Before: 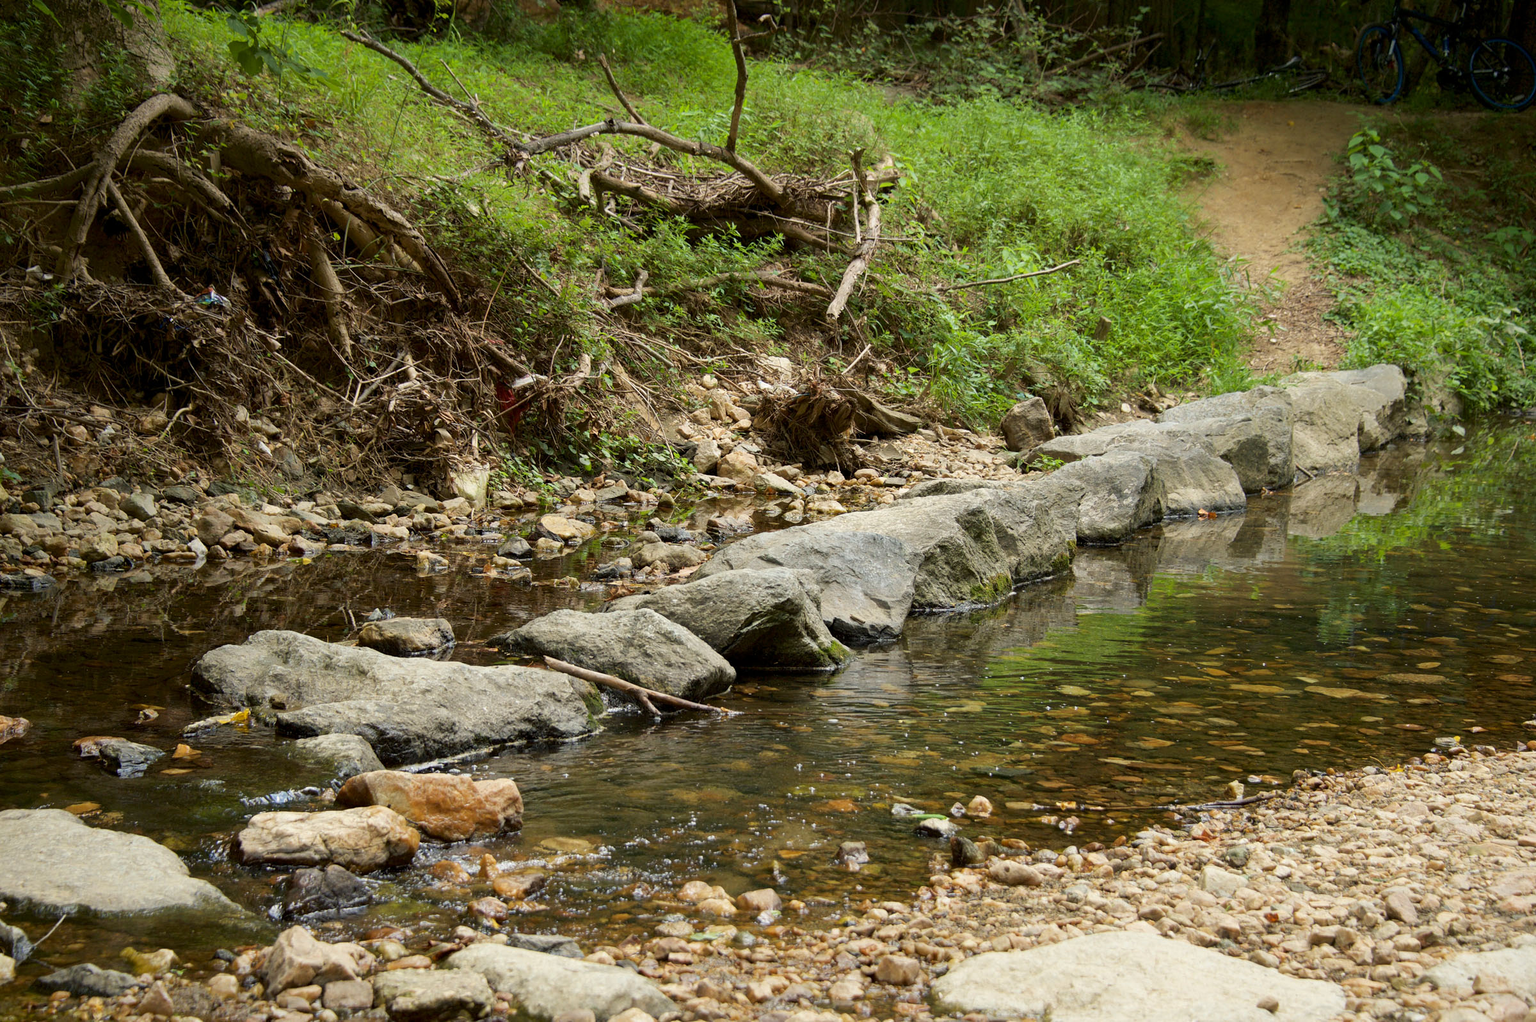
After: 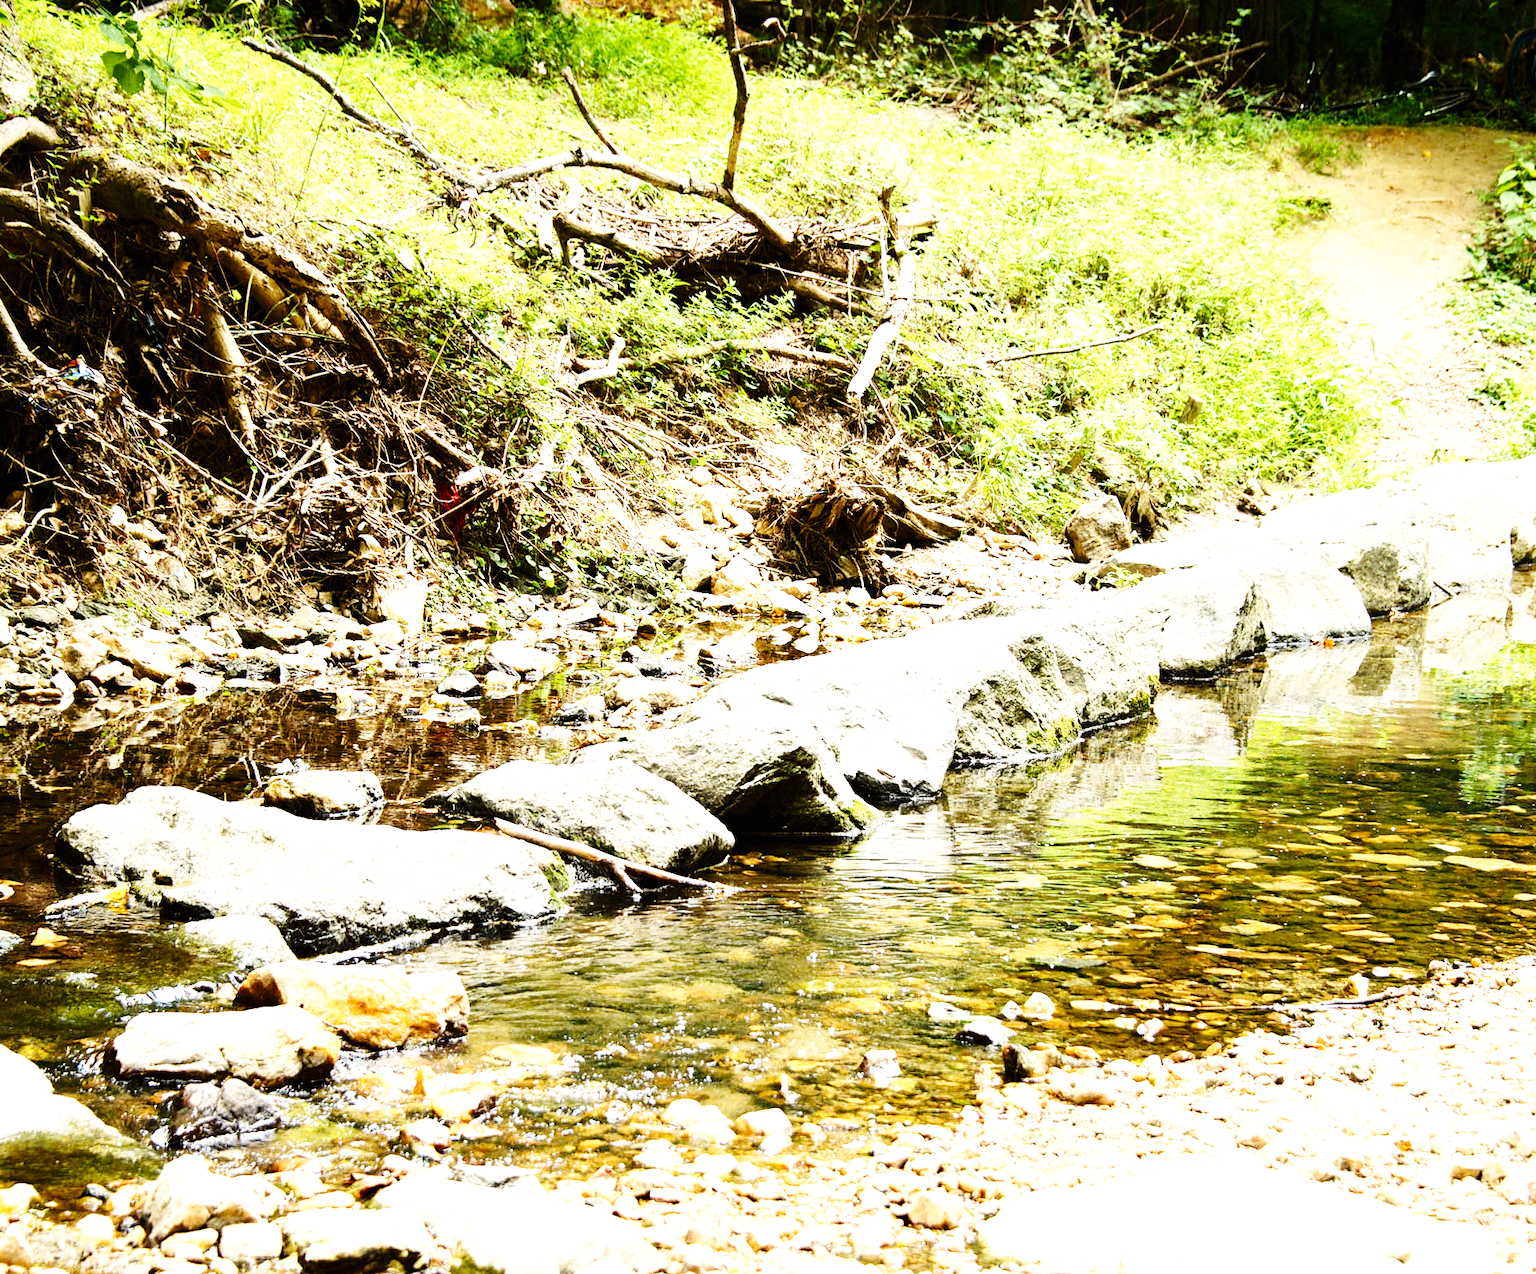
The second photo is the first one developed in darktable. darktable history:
exposure: black level correction 0, exposure 1.1 EV, compensate highlight preservation false
base curve: curves: ch0 [(0, 0) (0, 0) (0.002, 0.001) (0.008, 0.003) (0.019, 0.011) (0.037, 0.037) (0.064, 0.11) (0.102, 0.232) (0.152, 0.379) (0.216, 0.524) (0.296, 0.665) (0.394, 0.789) (0.512, 0.881) (0.651, 0.945) (0.813, 0.986) (1, 1)], preserve colors none
crop and rotate: left 9.597%, right 10.195%
tone equalizer: -8 EV -0.75 EV, -7 EV -0.7 EV, -6 EV -0.6 EV, -5 EV -0.4 EV, -3 EV 0.4 EV, -2 EV 0.6 EV, -1 EV 0.7 EV, +0 EV 0.75 EV, edges refinement/feathering 500, mask exposure compensation -1.57 EV, preserve details no
